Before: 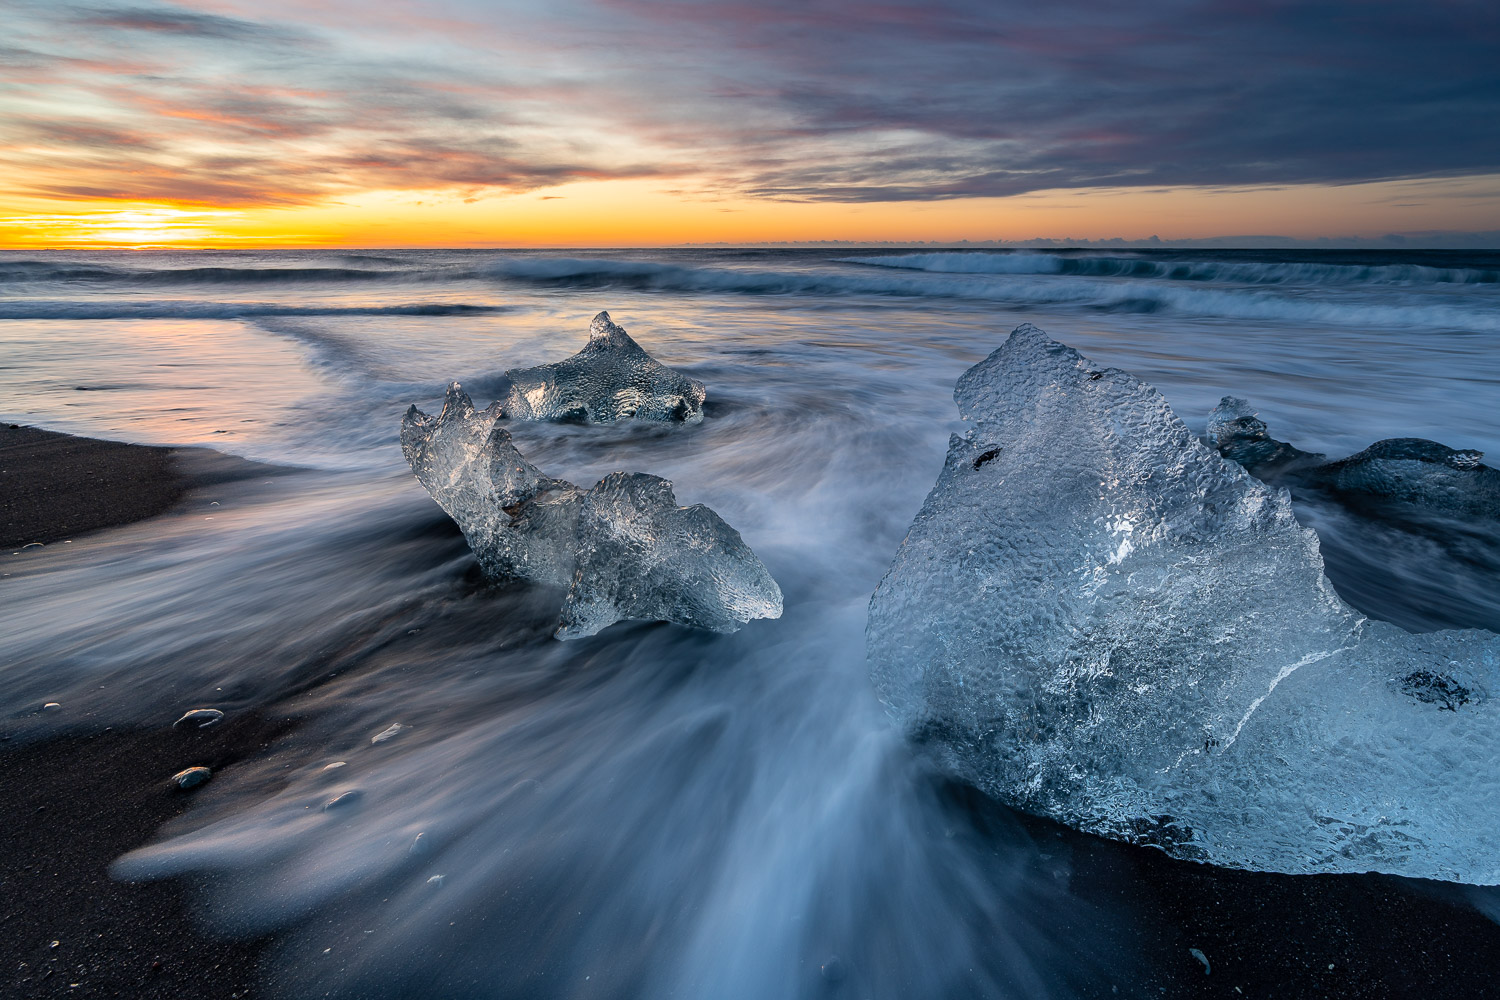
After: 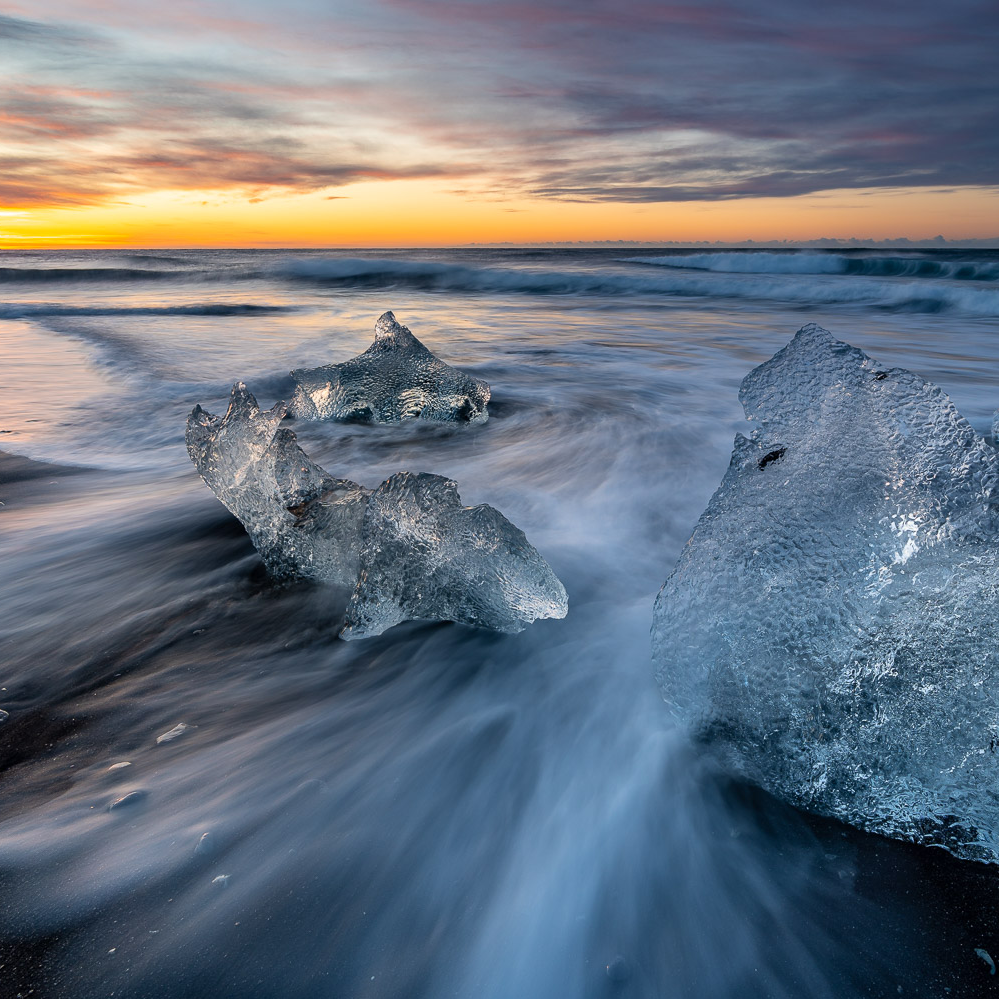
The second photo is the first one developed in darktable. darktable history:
crop and rotate: left 14.4%, right 18.942%
